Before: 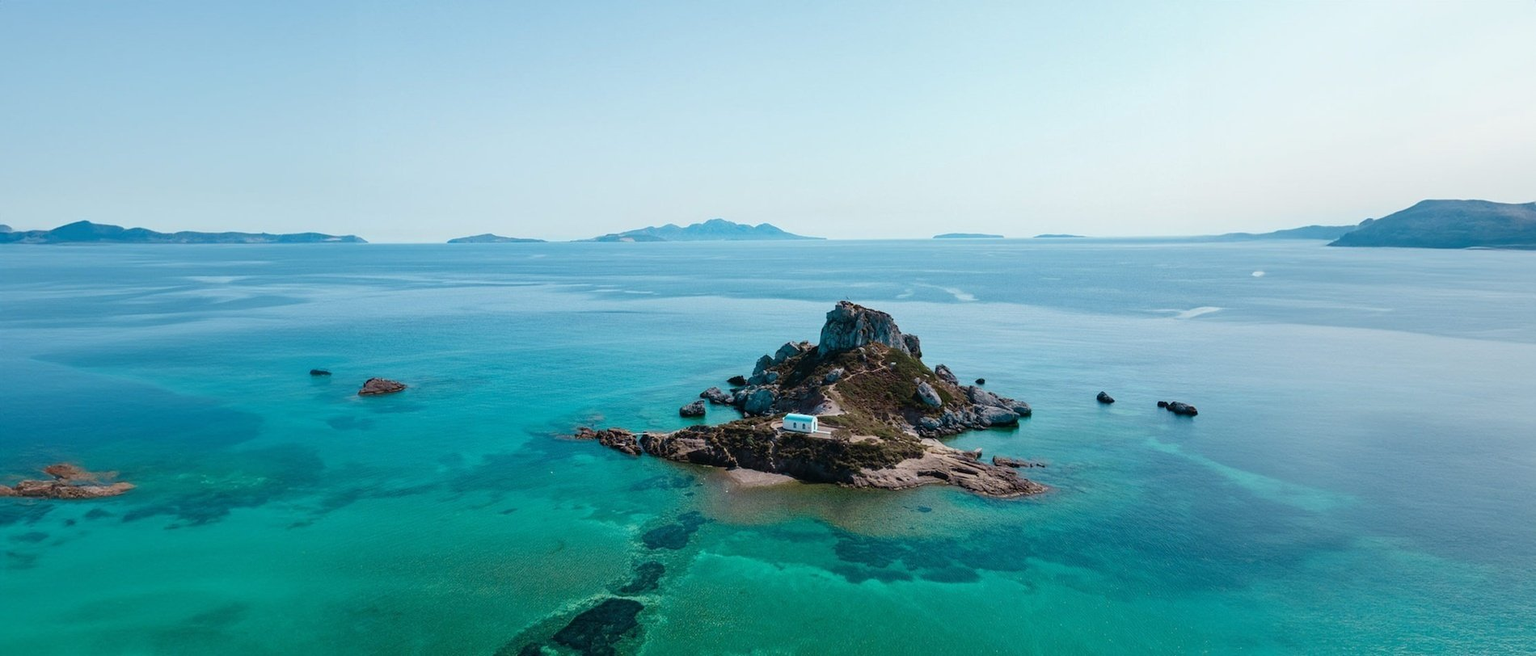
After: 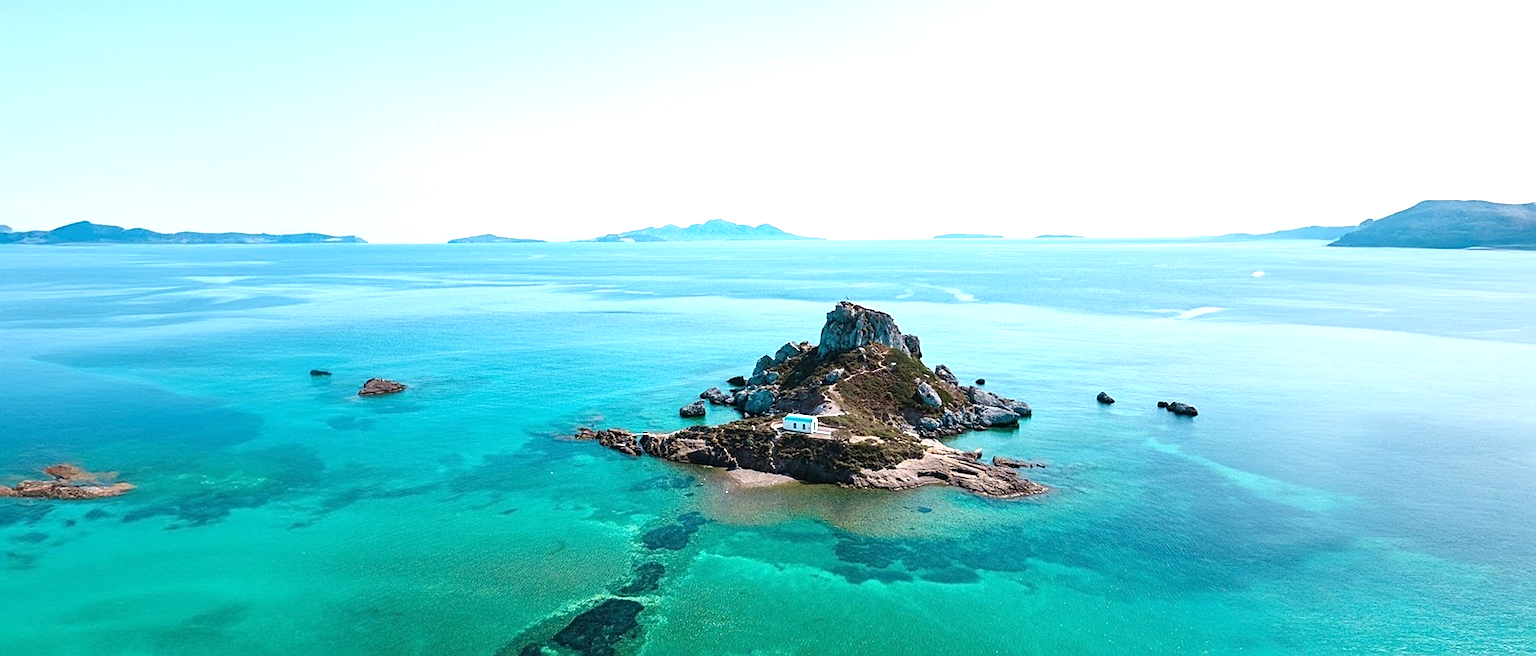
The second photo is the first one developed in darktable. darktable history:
exposure: exposure 0.943 EV, compensate highlight preservation false
sharpen: on, module defaults
